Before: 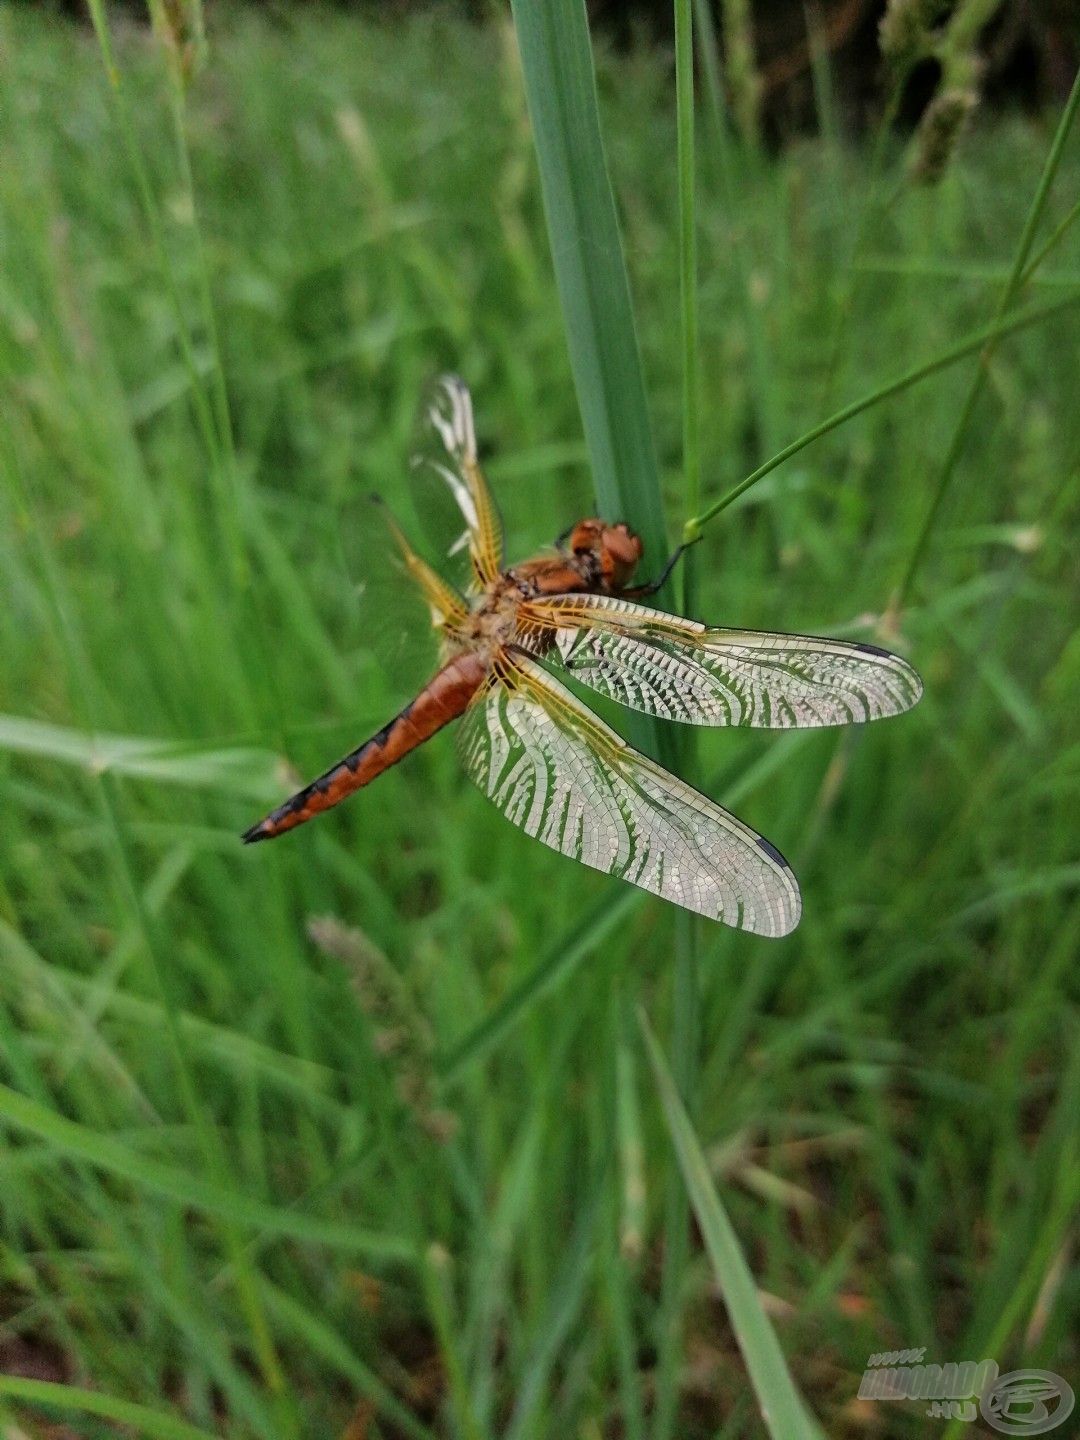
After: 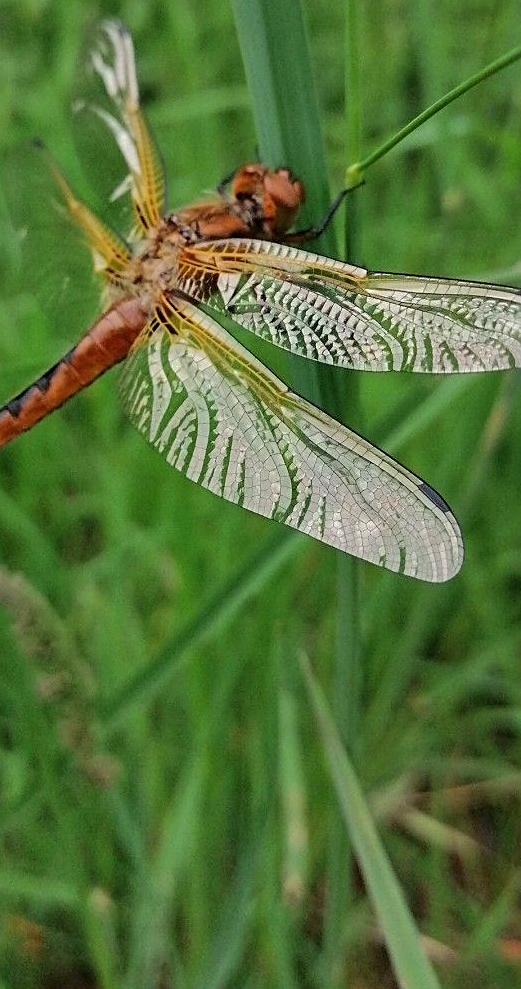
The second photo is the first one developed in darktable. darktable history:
sharpen: on, module defaults
crop: left 31.379%, top 24.658%, right 20.326%, bottom 6.628%
base curve: curves: ch0 [(0, 0) (0.235, 0.266) (0.503, 0.496) (0.786, 0.72) (1, 1)]
